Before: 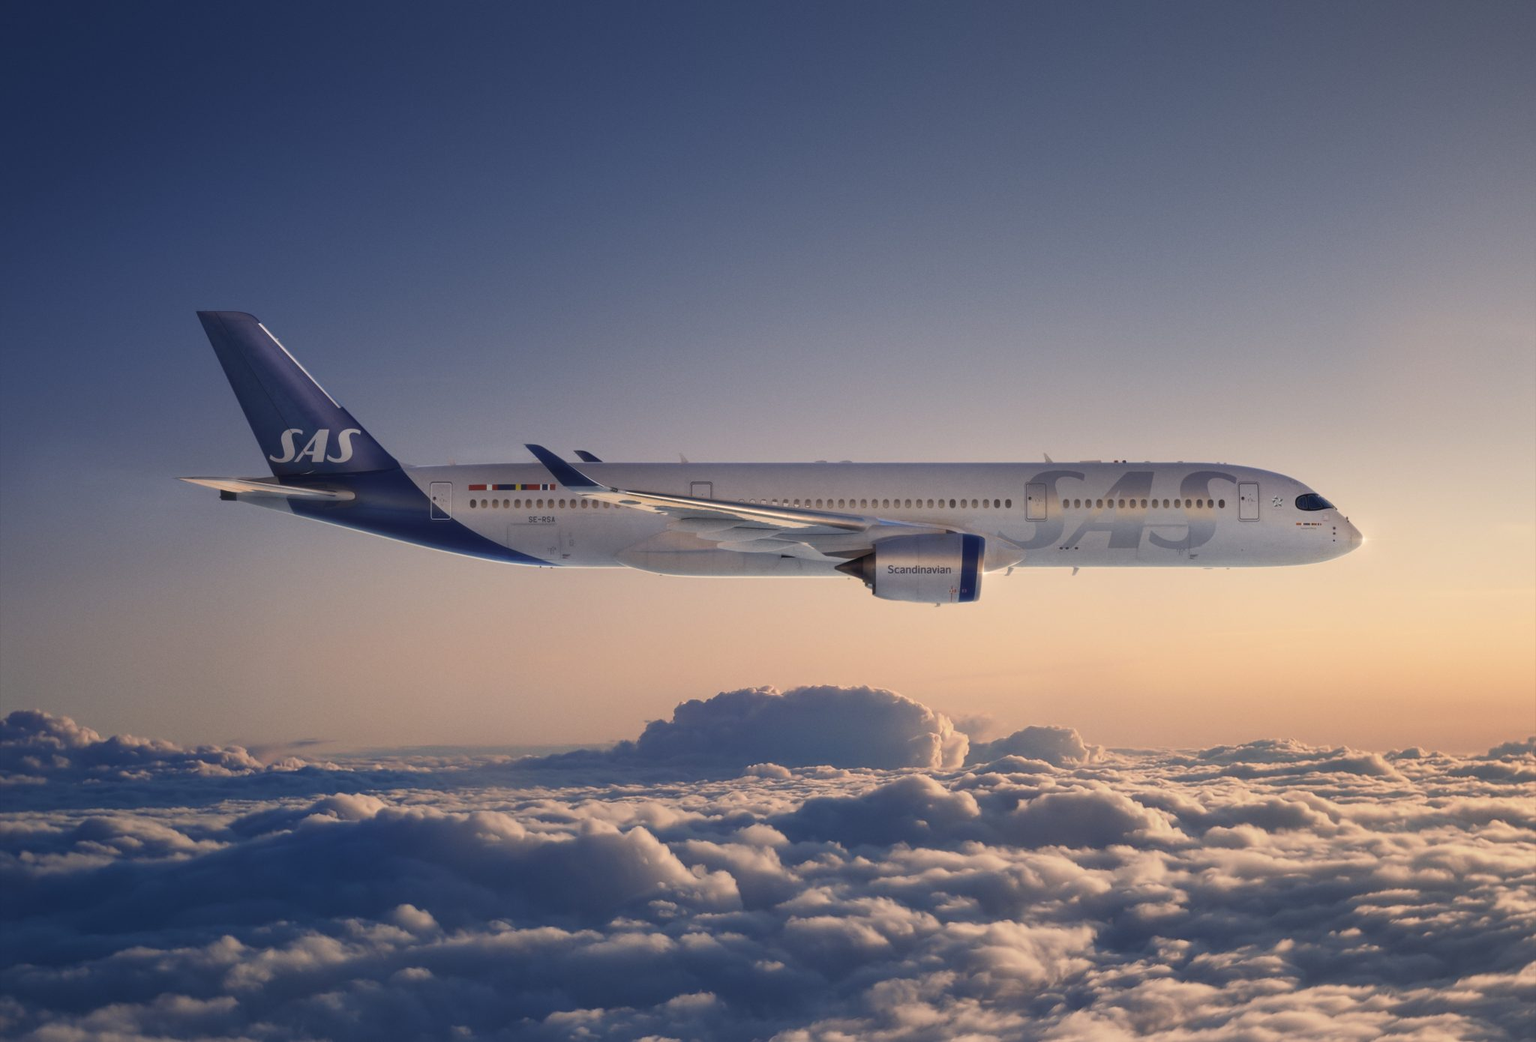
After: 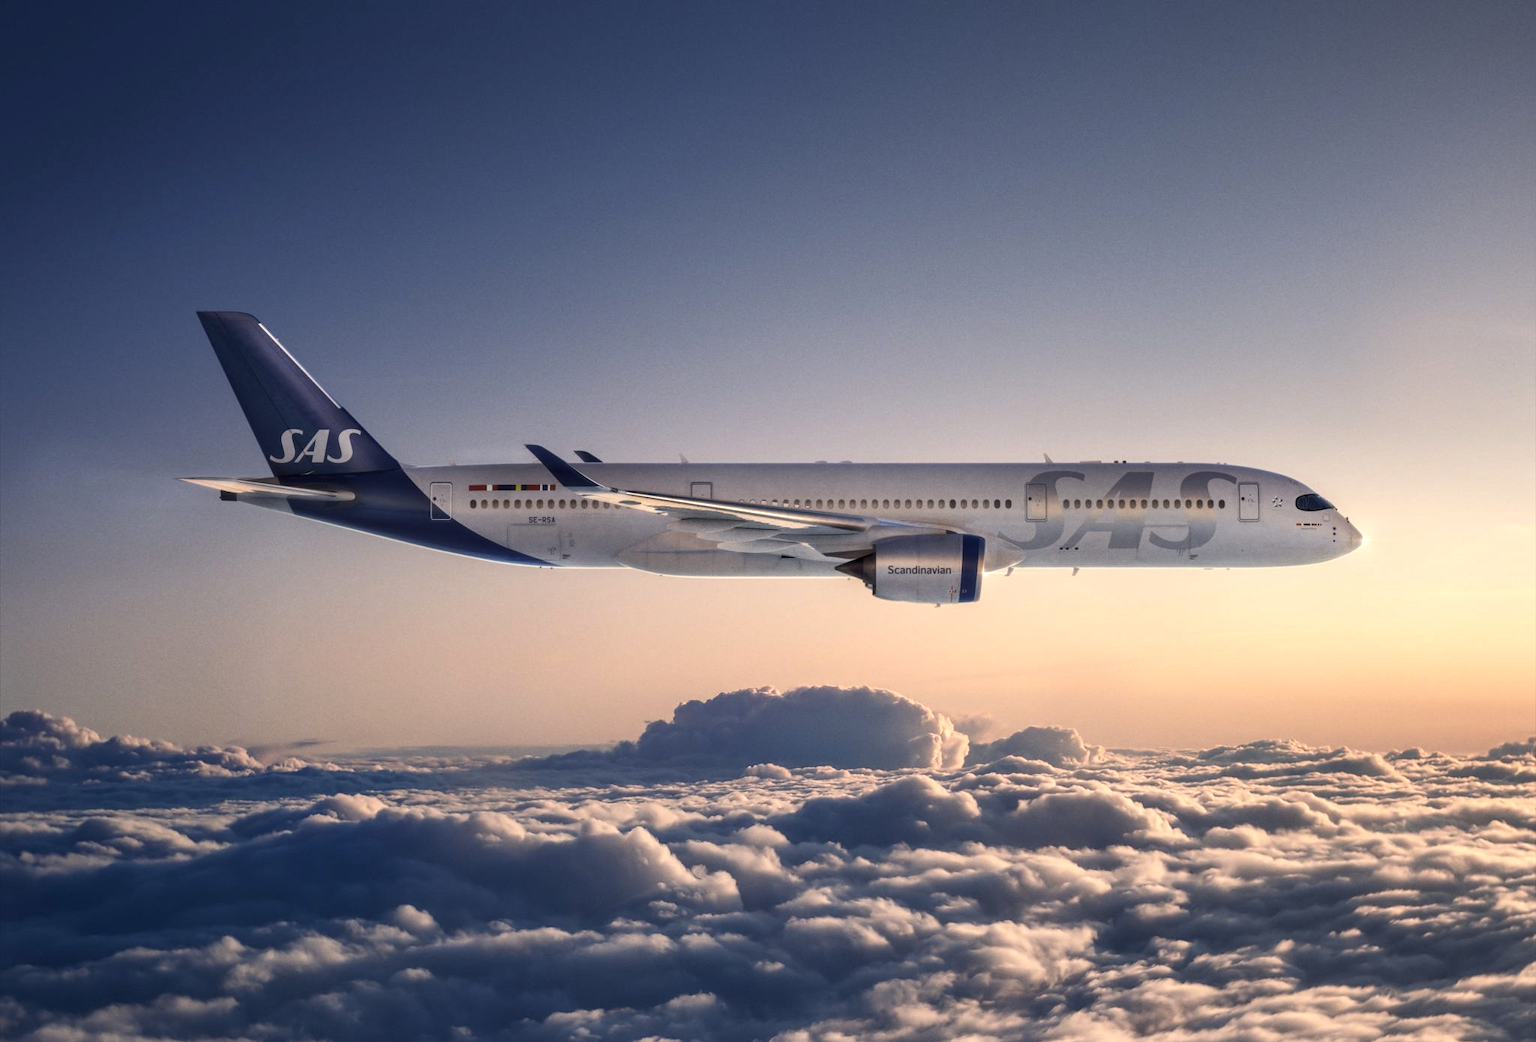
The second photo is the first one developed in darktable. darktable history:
exposure: compensate highlight preservation false
tone equalizer: -8 EV -0.393 EV, -7 EV -0.41 EV, -6 EV -0.356 EV, -5 EV -0.237 EV, -3 EV 0.207 EV, -2 EV 0.328 EV, -1 EV 0.395 EV, +0 EV 0.423 EV, edges refinement/feathering 500, mask exposure compensation -1.57 EV, preserve details no
local contrast: detail 130%
